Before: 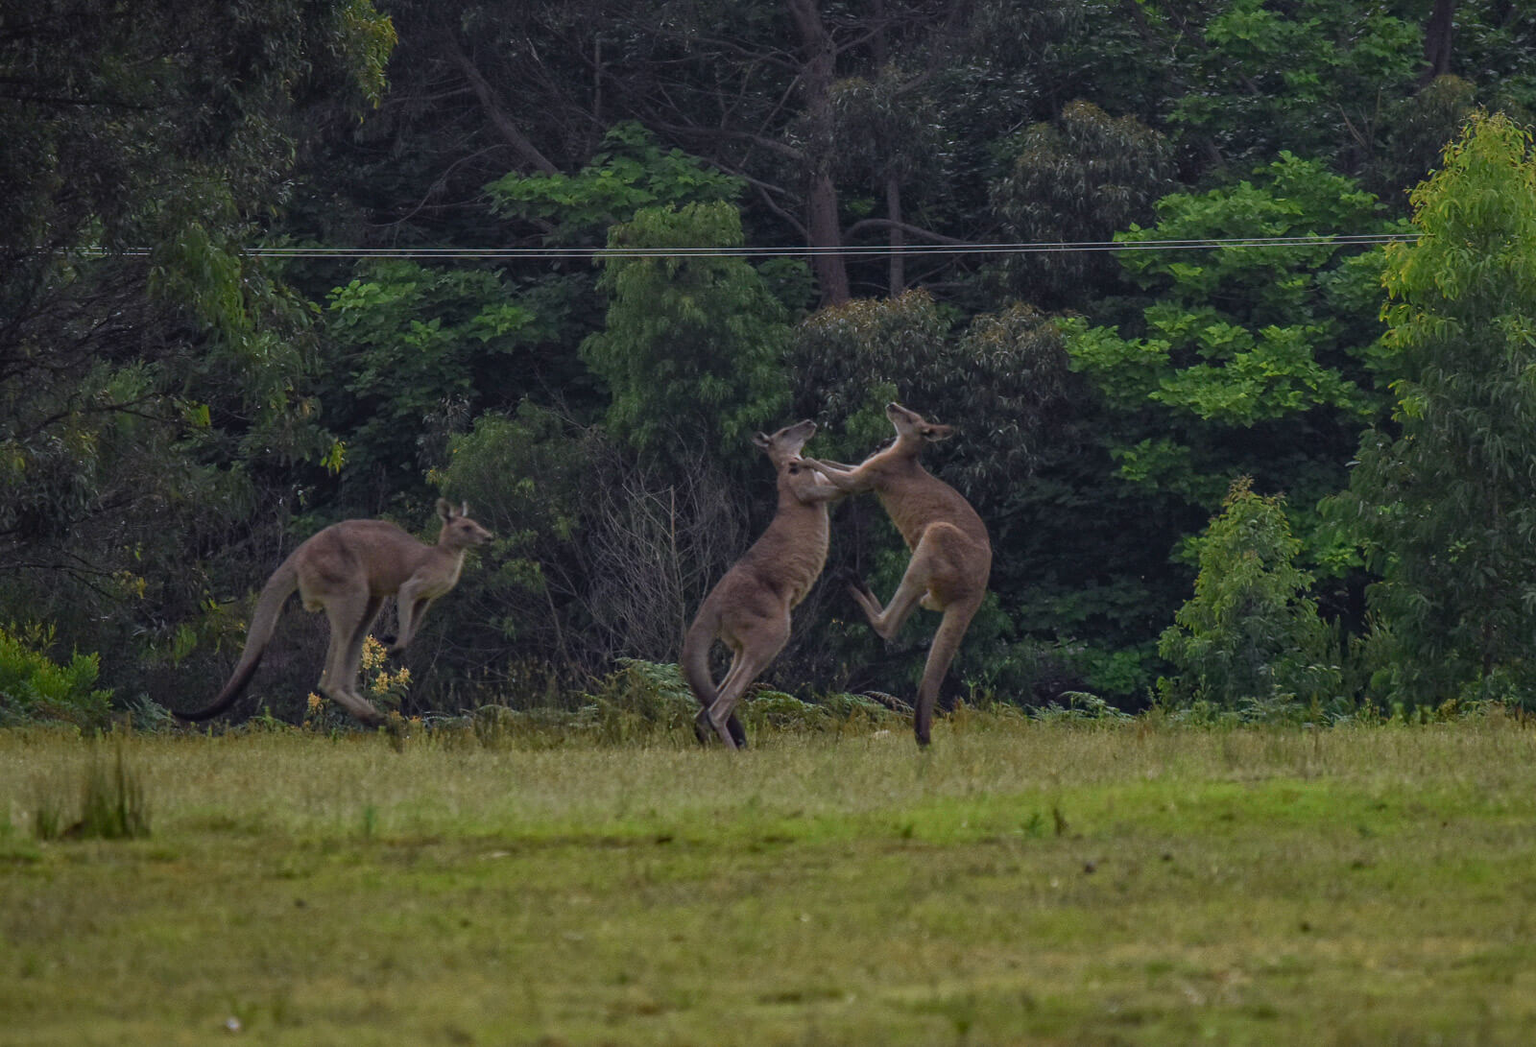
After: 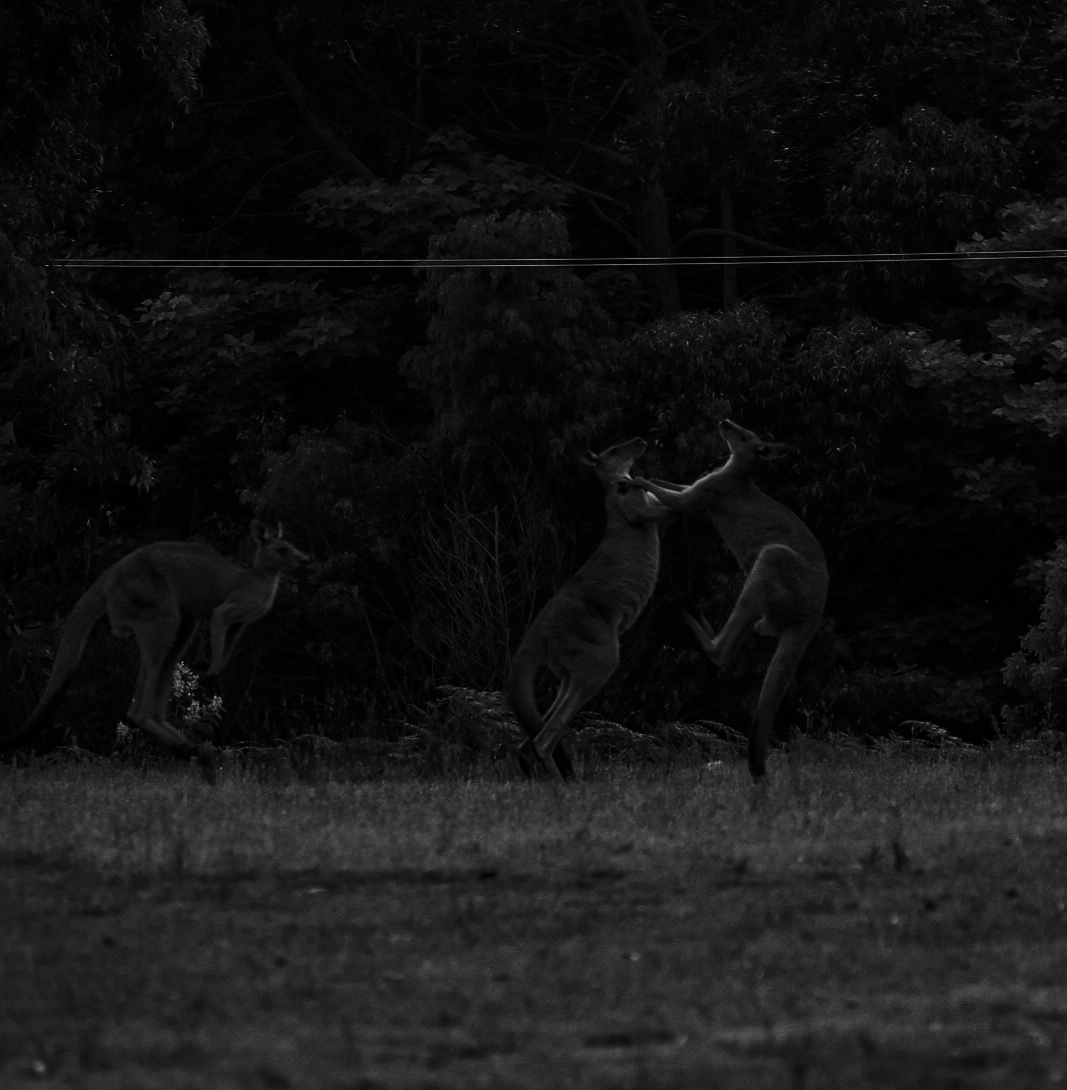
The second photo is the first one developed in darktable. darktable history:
contrast brightness saturation: contrast -0.029, brightness -0.586, saturation -0.998
crop and rotate: left 12.809%, right 20.442%
color balance rgb: perceptual saturation grading › global saturation -32.835%, perceptual brilliance grading › global brilliance 15.164%, perceptual brilliance grading › shadows -35.071%, global vibrance 20%
